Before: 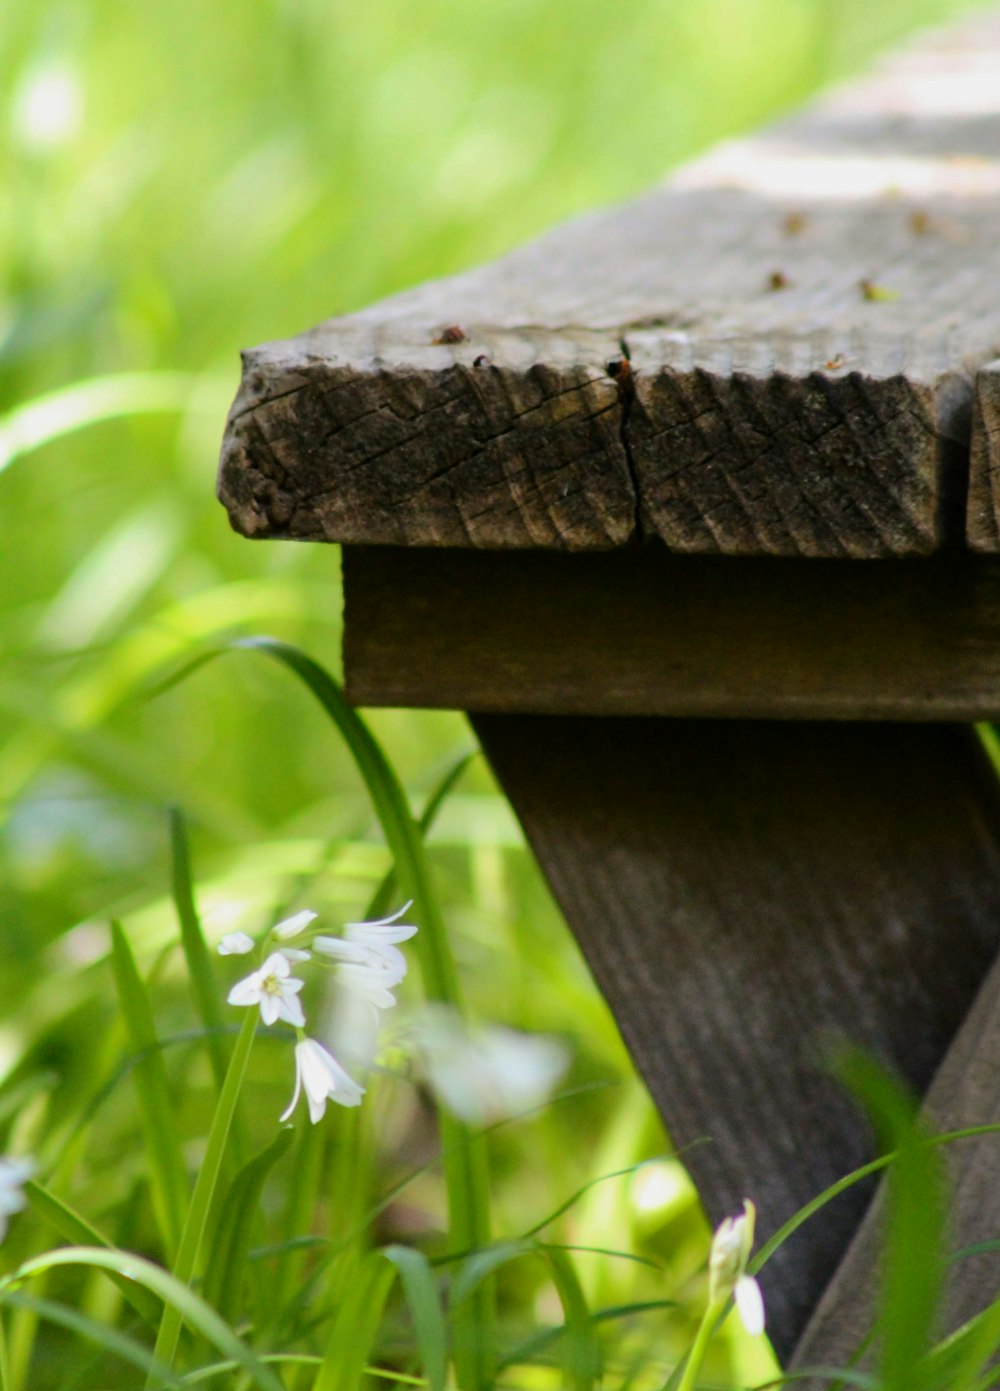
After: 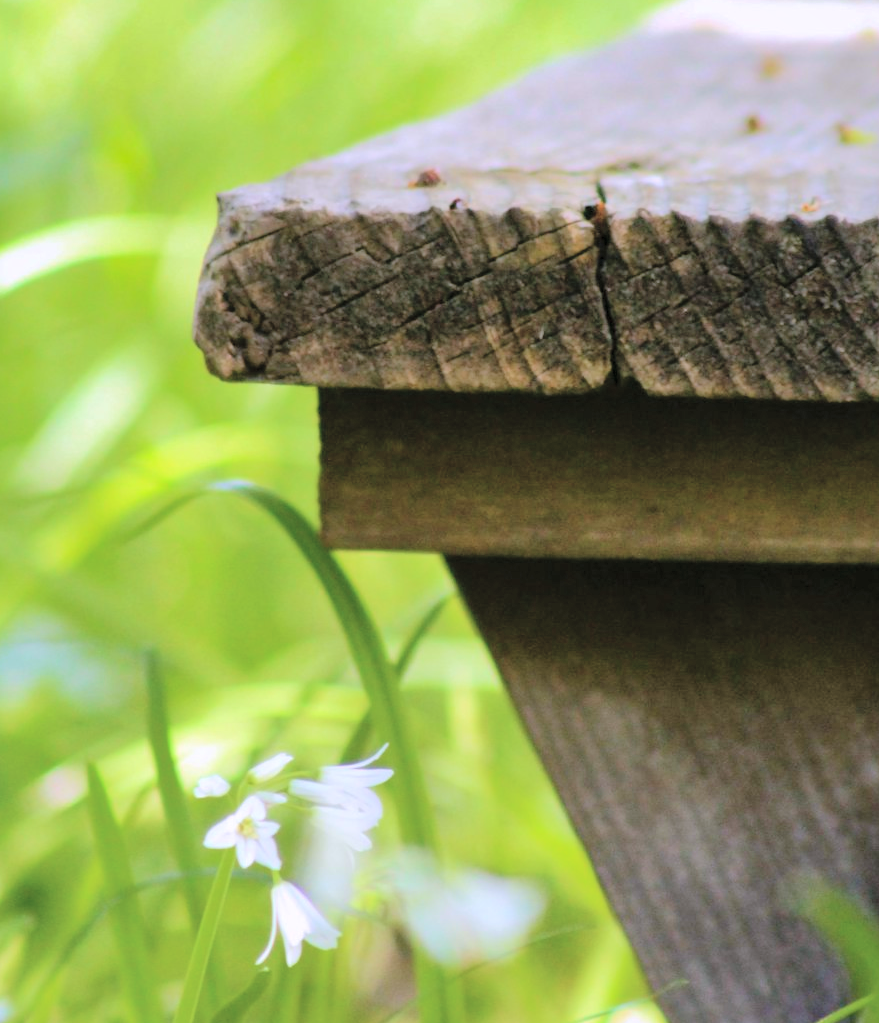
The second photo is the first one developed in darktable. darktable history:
velvia: on, module defaults
global tonemap: drago (0.7, 100)
white balance: red 1.004, blue 1.096
shadows and highlights: shadows 40, highlights -60
crop and rotate: left 2.425%, top 11.305%, right 9.6%, bottom 15.08%
